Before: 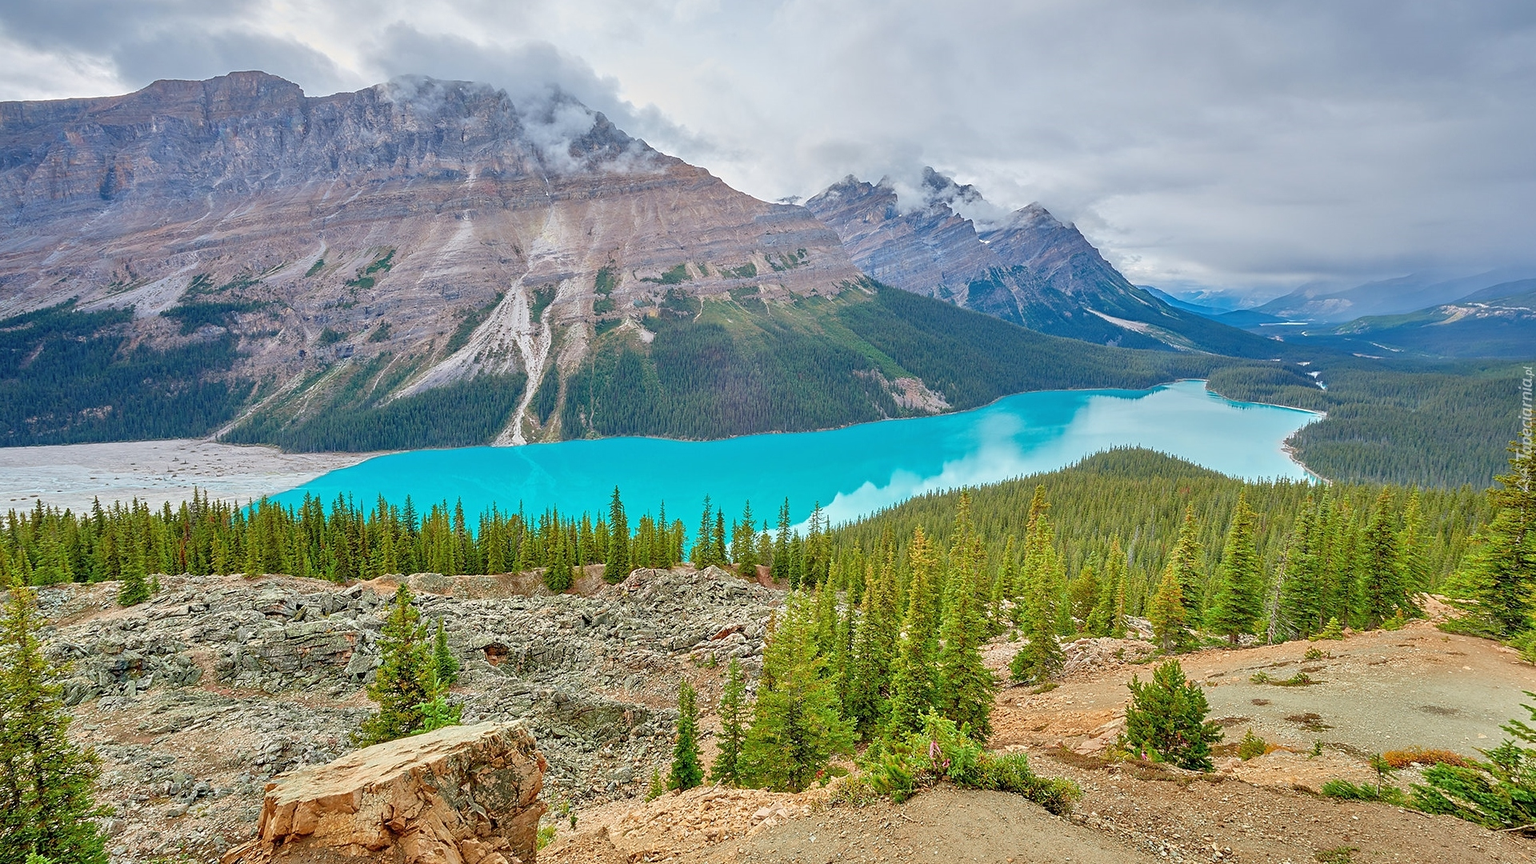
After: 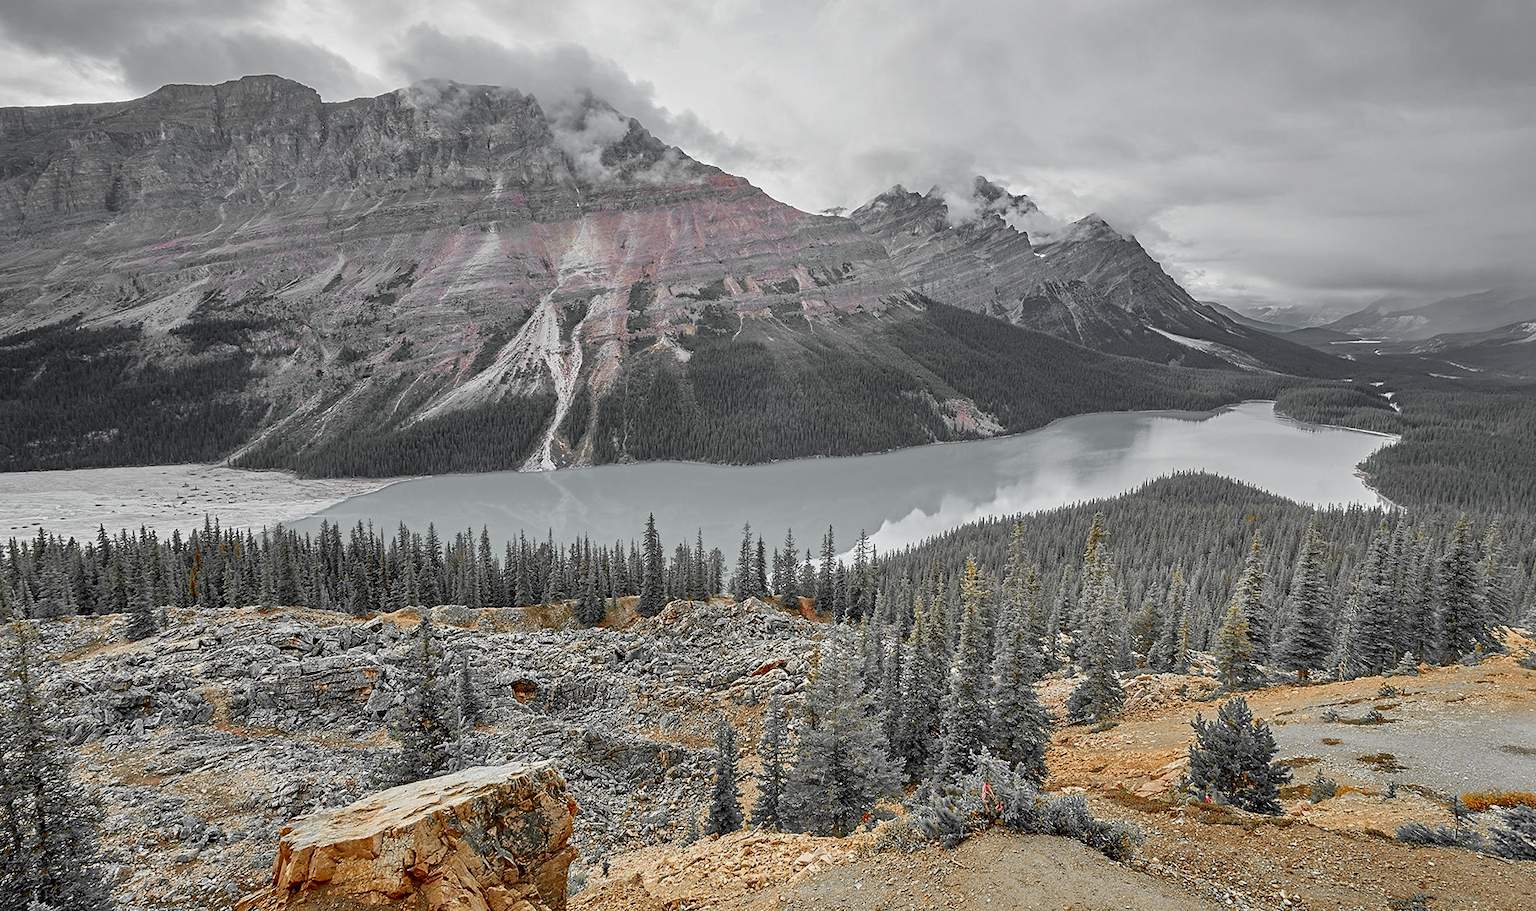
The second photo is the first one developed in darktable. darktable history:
contrast equalizer: octaves 7, y [[0.5, 0.5, 0.468, 0.5, 0.5, 0.5], [0.5 ×6], [0.5 ×6], [0 ×6], [0 ×6]]
contrast brightness saturation: contrast 0.068, brightness -0.132, saturation 0.057
crop and rotate: left 0%, right 5.31%
color zones: curves: ch1 [(0, 0.638) (0.193, 0.442) (0.286, 0.15) (0.429, 0.14) (0.571, 0.142) (0.714, 0.154) (0.857, 0.175) (1, 0.638)], mix 32.91%
